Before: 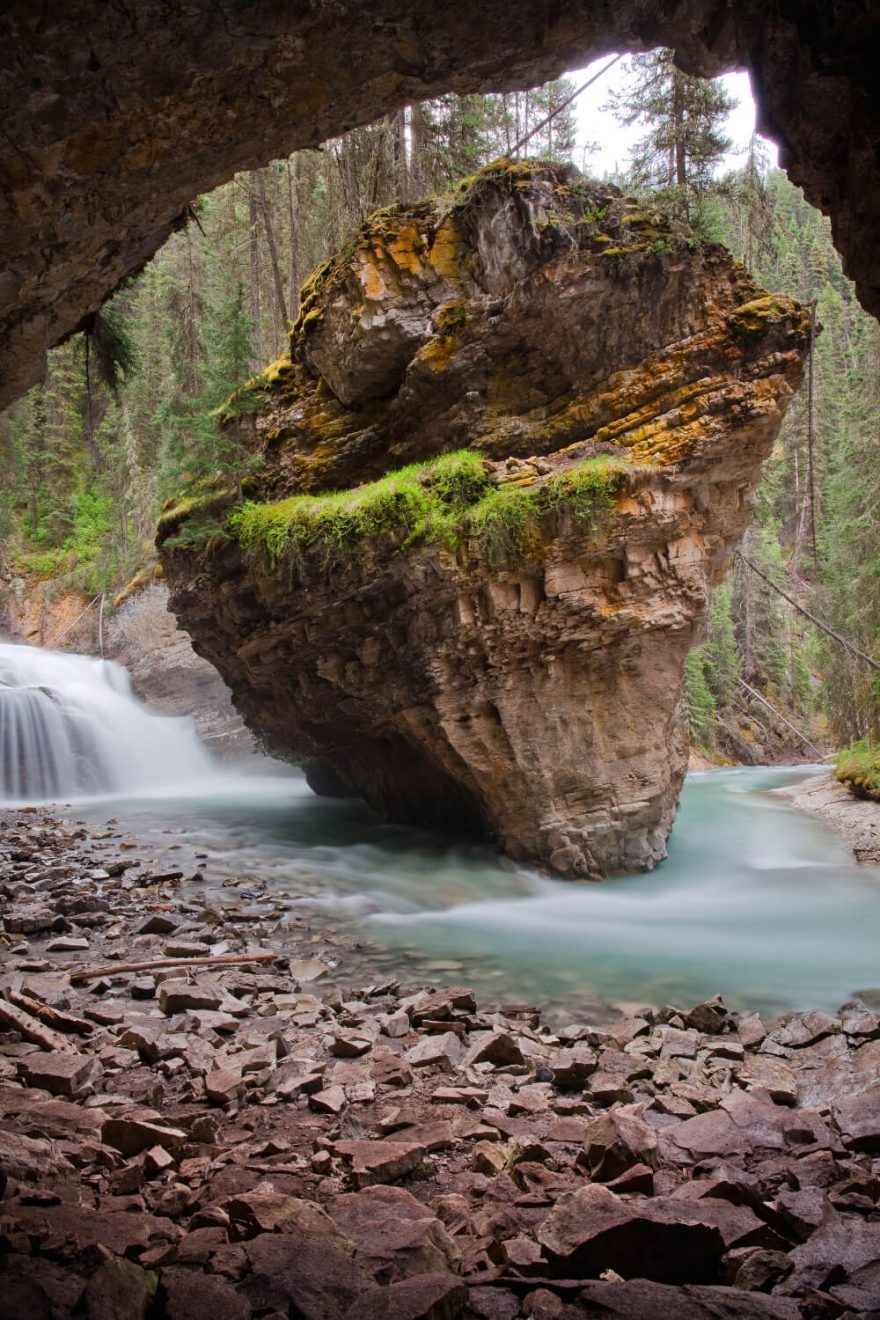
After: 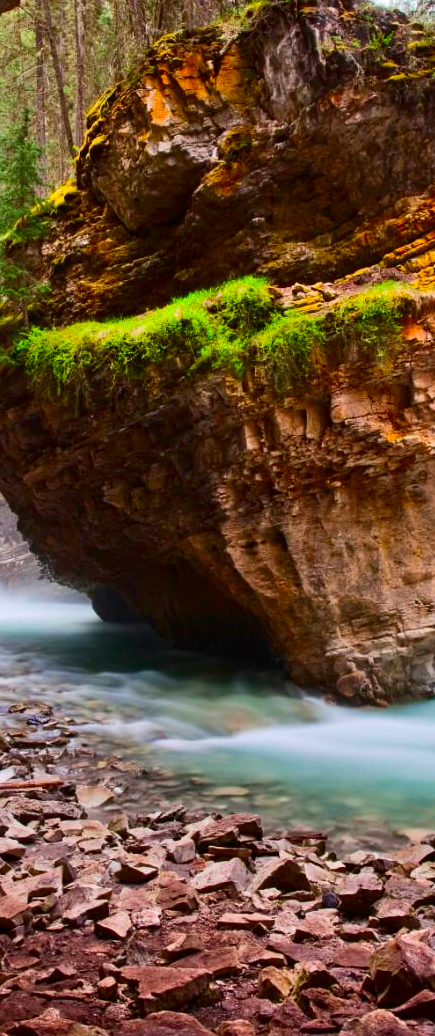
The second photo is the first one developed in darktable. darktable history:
crop and rotate: angle 0.02°, left 24.353%, top 13.219%, right 26.156%, bottom 8.224%
contrast brightness saturation: contrast 0.26, brightness 0.02, saturation 0.87
color zones: curves: ch0 [(0, 0.5) (0.143, 0.5) (0.286, 0.5) (0.429, 0.5) (0.571, 0.5) (0.714, 0.476) (0.857, 0.5) (1, 0.5)]; ch2 [(0, 0.5) (0.143, 0.5) (0.286, 0.5) (0.429, 0.5) (0.571, 0.5) (0.714, 0.487) (0.857, 0.5) (1, 0.5)]
